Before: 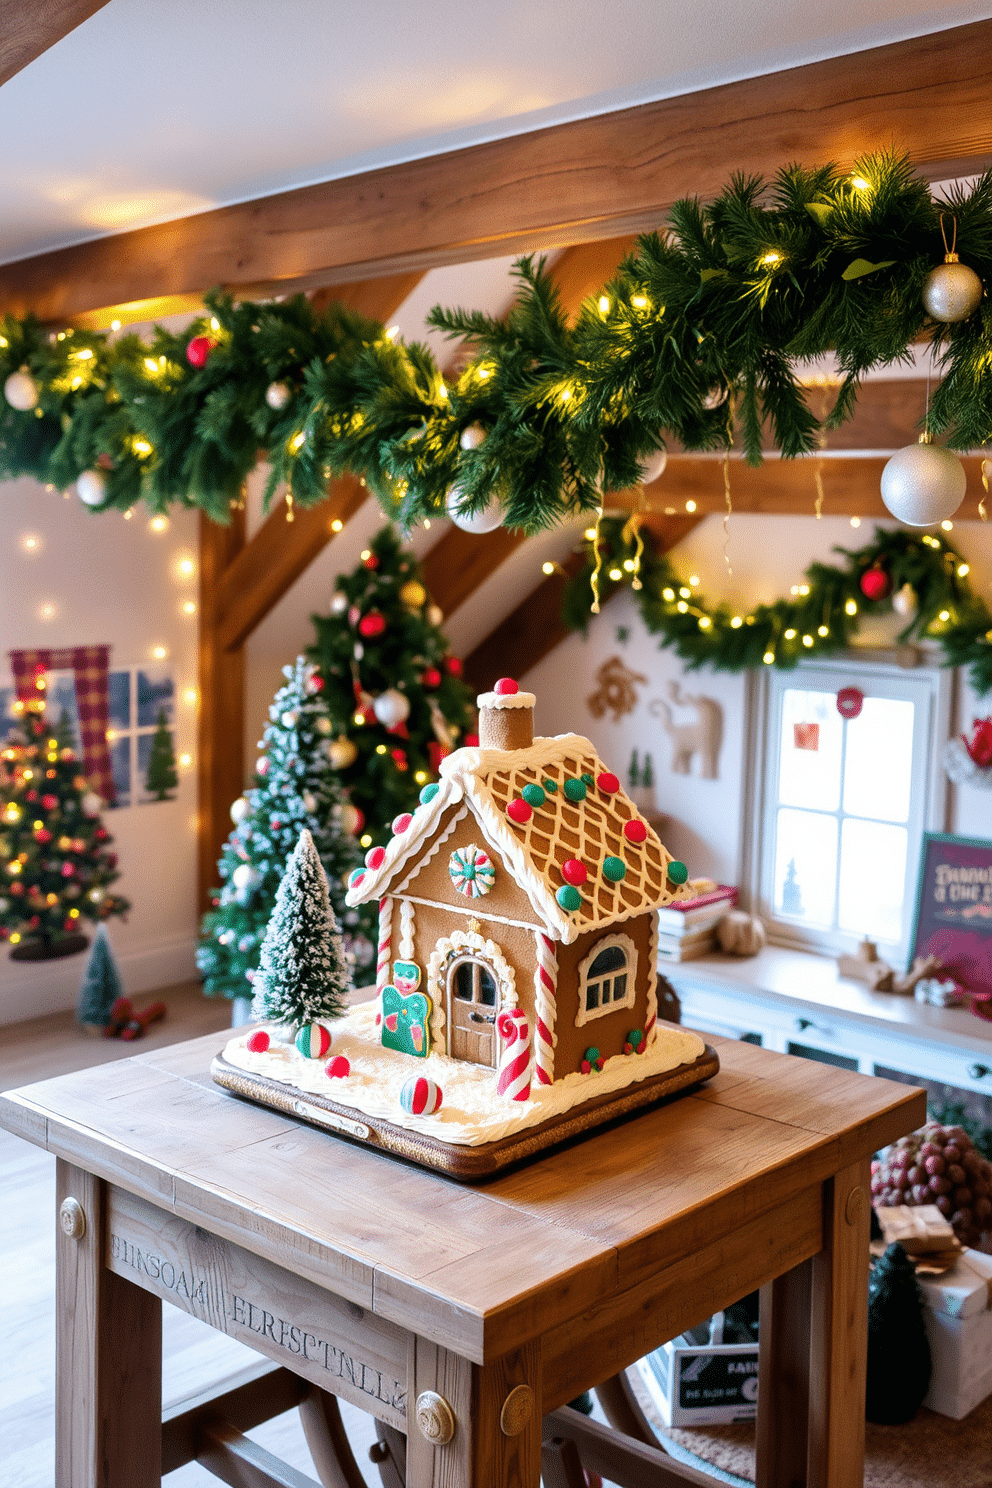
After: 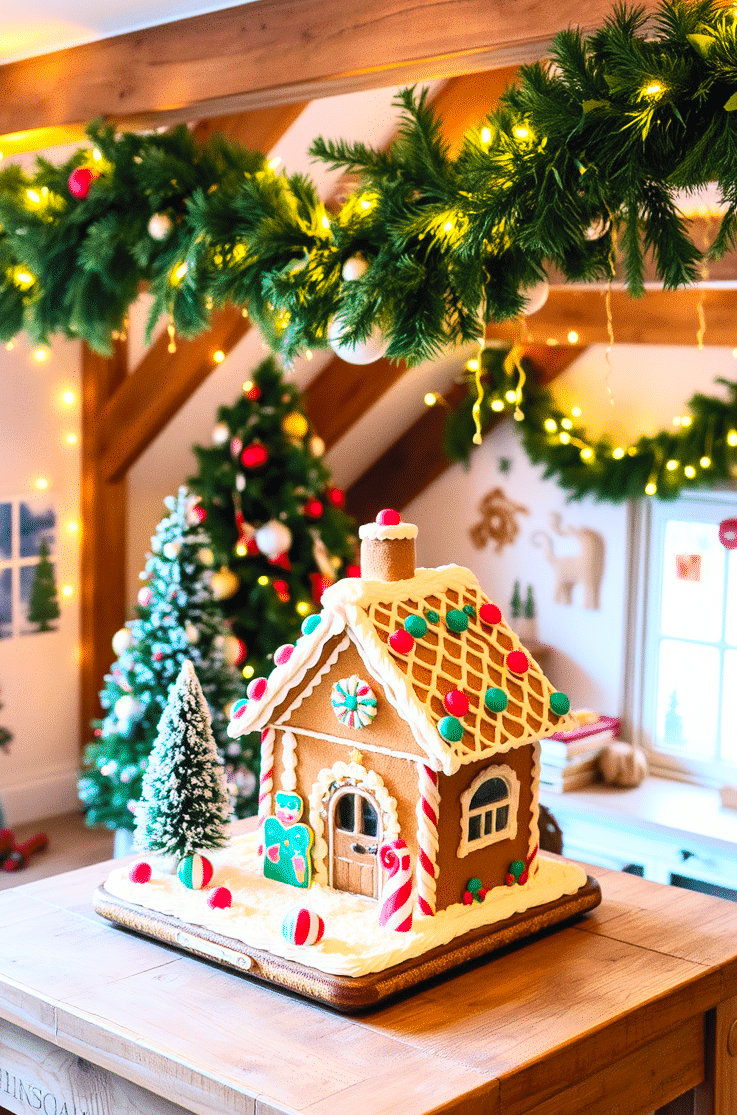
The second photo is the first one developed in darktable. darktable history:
crop and rotate: left 11.955%, top 11.397%, right 13.669%, bottom 13.666%
contrast brightness saturation: contrast 0.244, brightness 0.26, saturation 0.37
